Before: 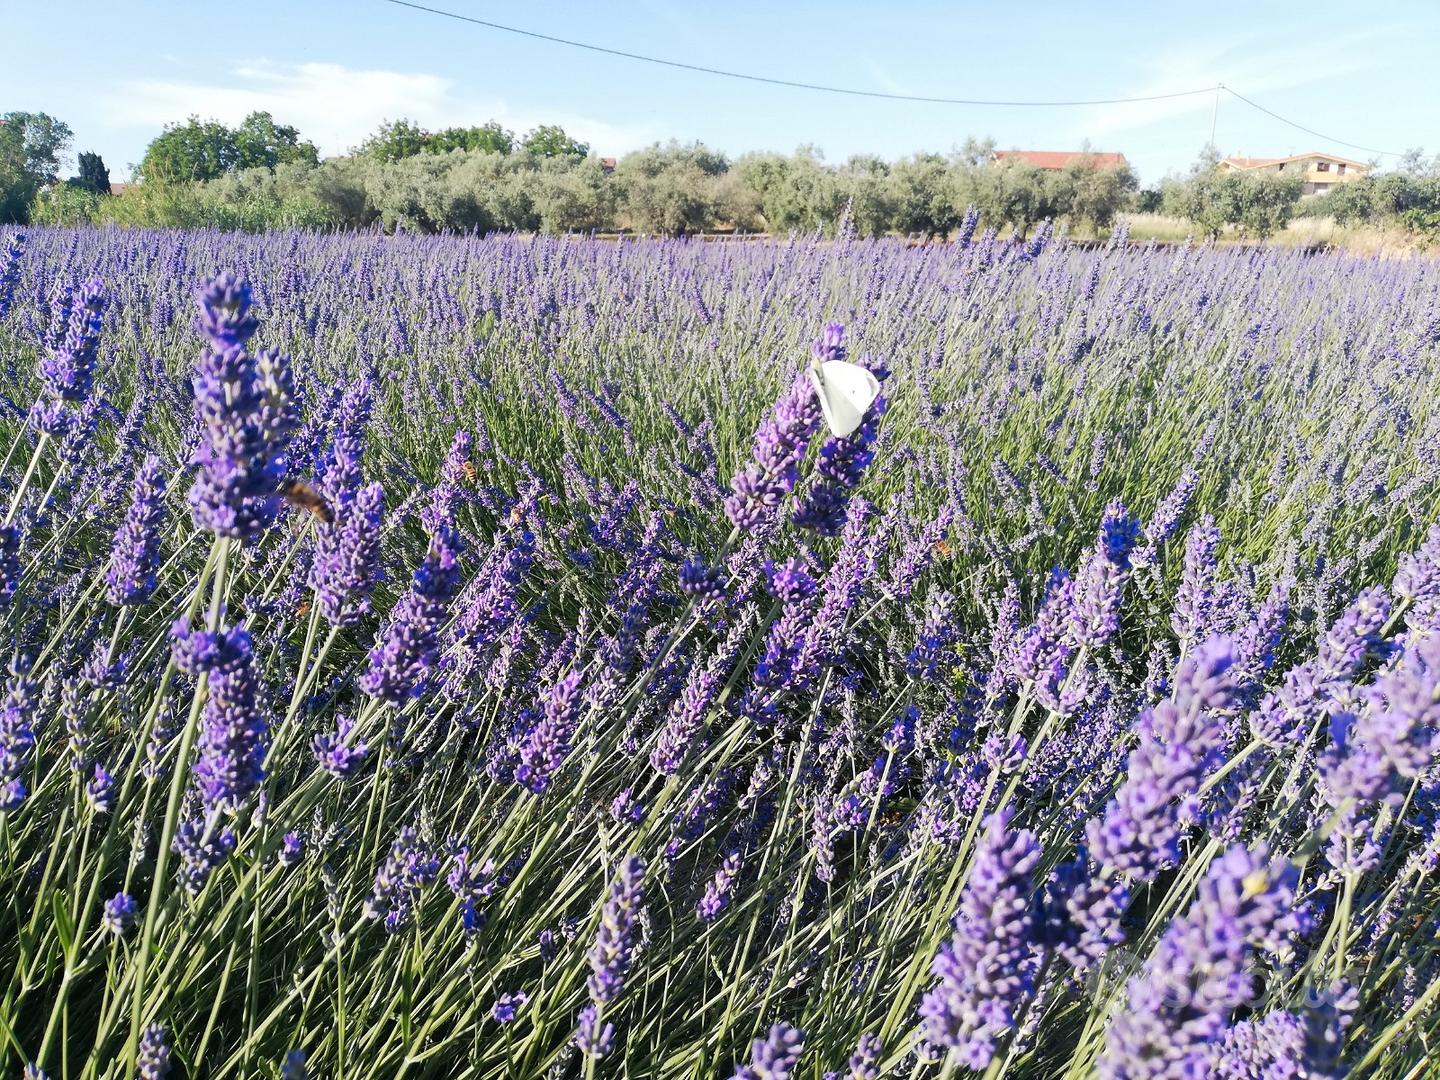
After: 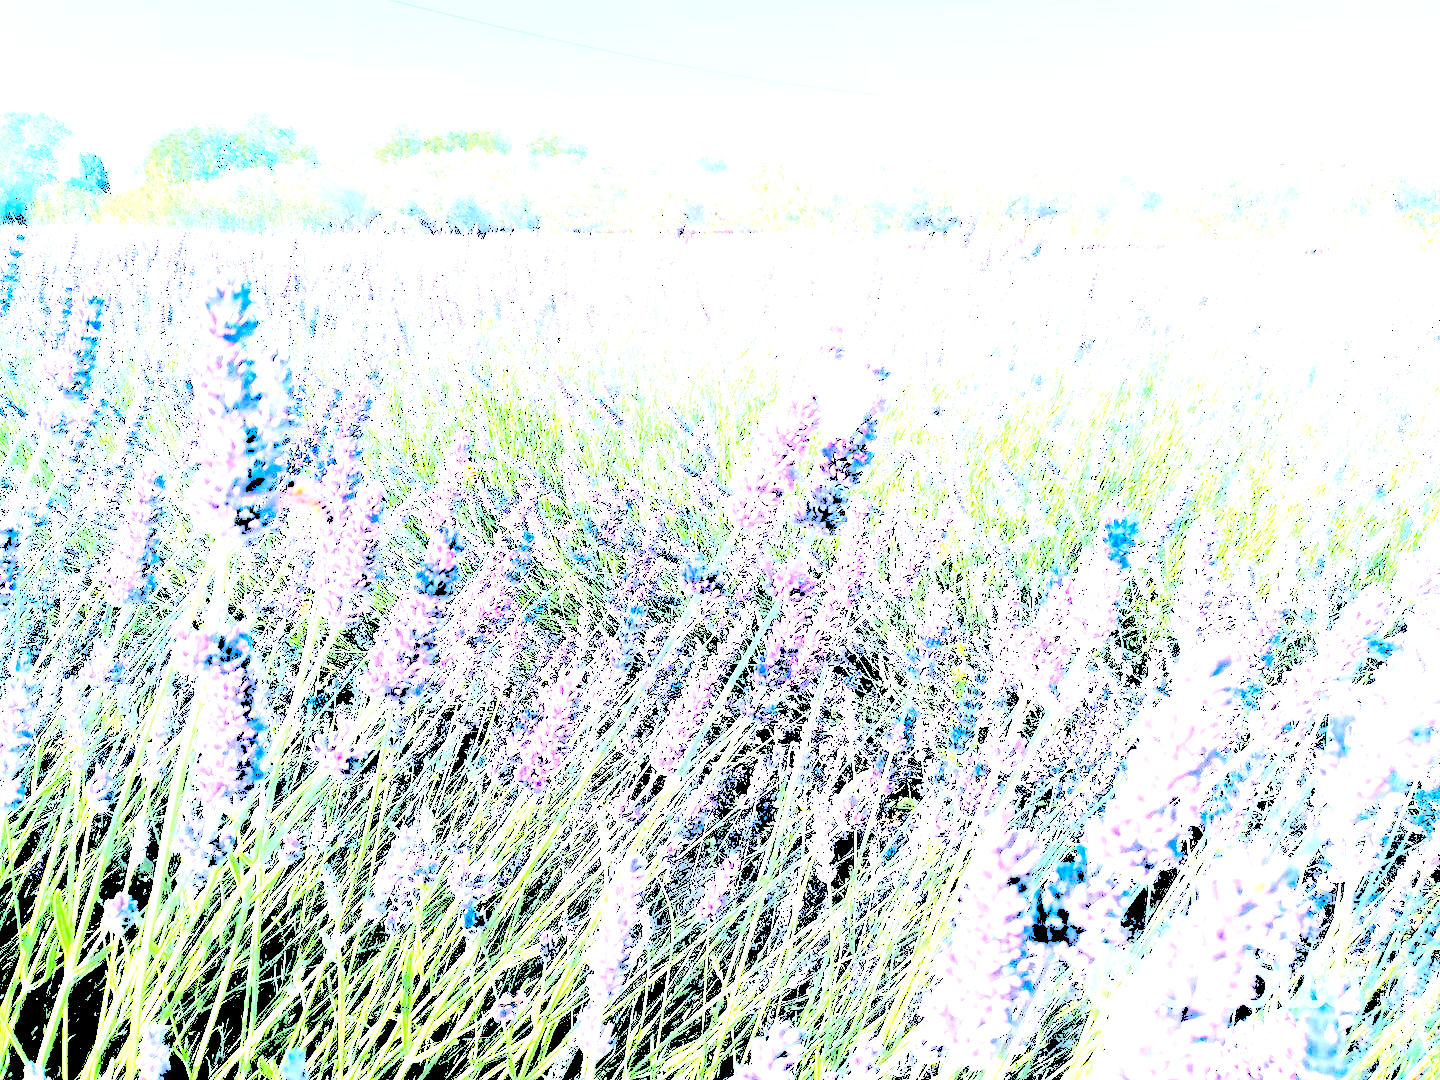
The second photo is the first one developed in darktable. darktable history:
exposure: black level correction 0, exposure 1.5 EV, compensate exposure bias true, compensate highlight preservation false
levels: levels [0.246, 0.246, 0.506]
white balance: red 0.926, green 1.003, blue 1.133
